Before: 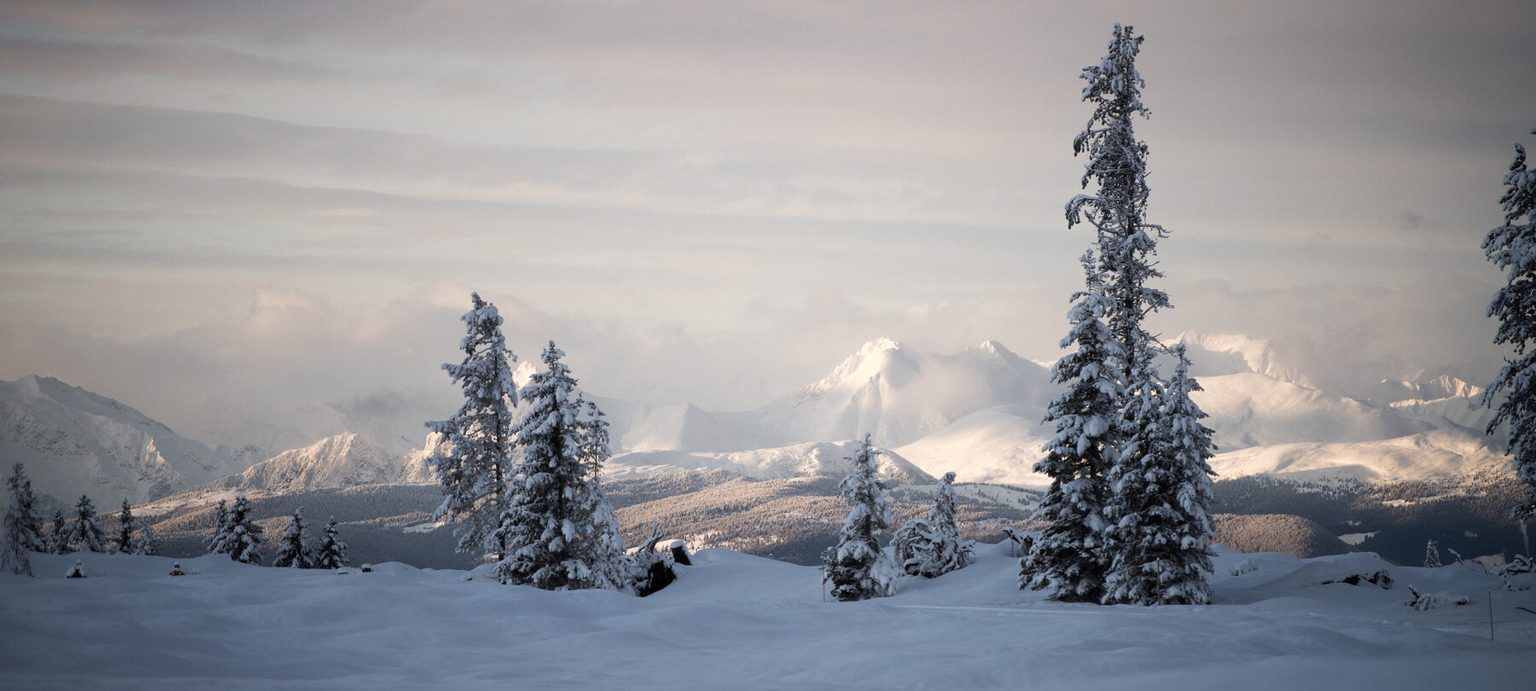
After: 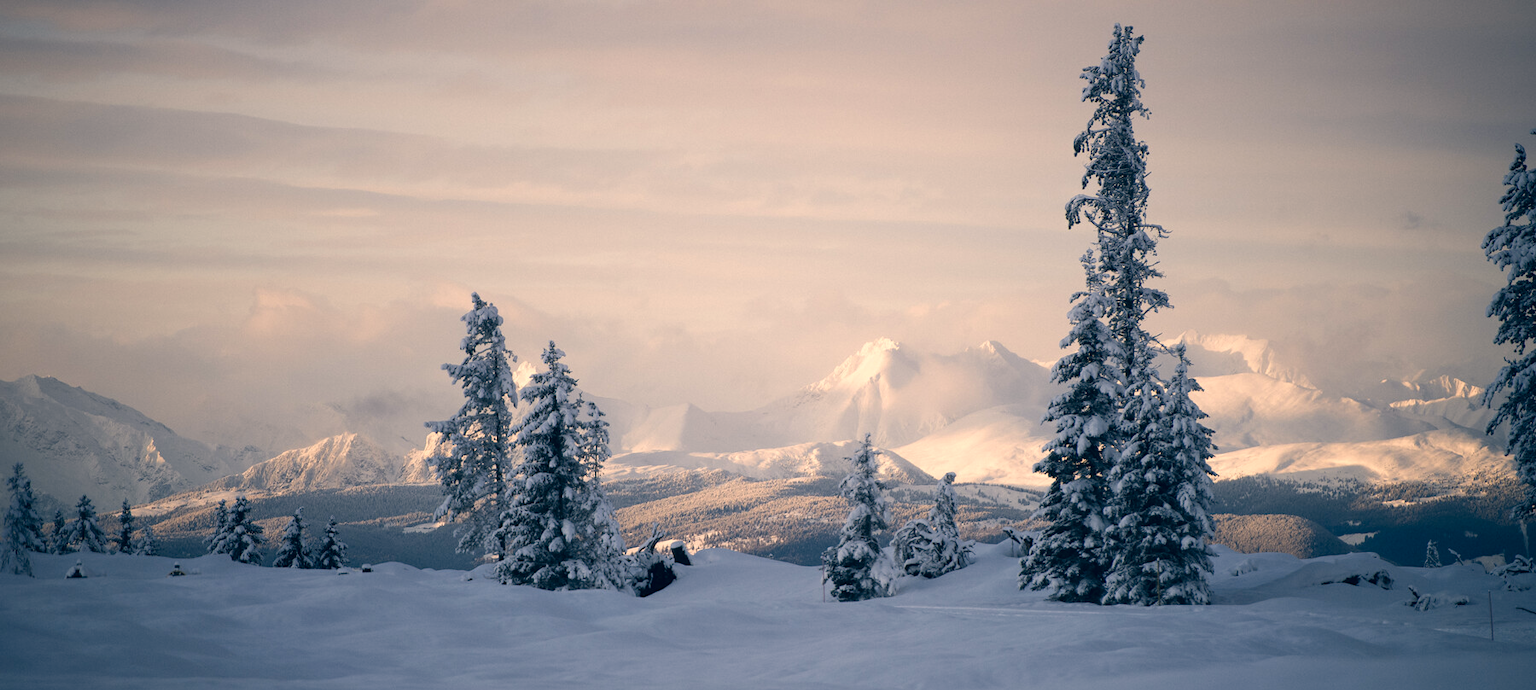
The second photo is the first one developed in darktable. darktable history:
crop: bottom 0.071%
color correction: highlights a* 10.32, highlights b* 14.66, shadows a* -9.59, shadows b* -15.02
